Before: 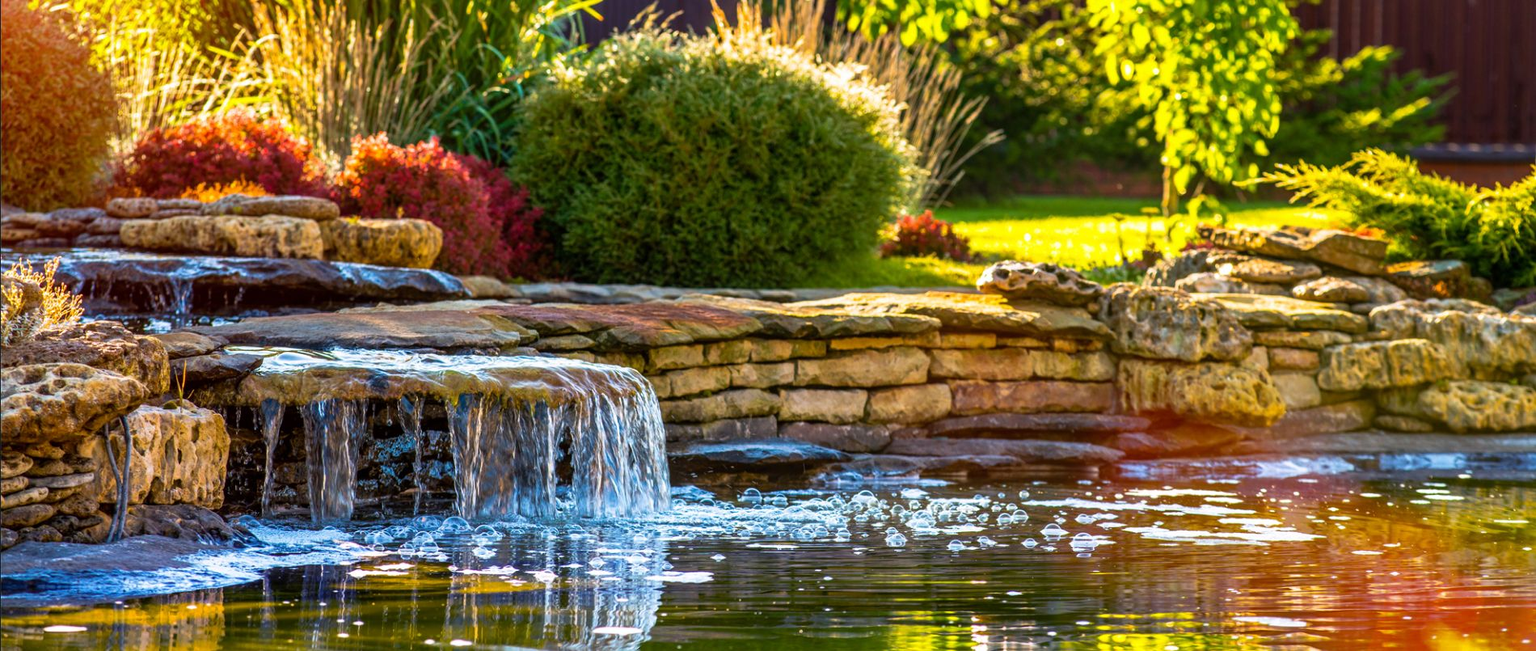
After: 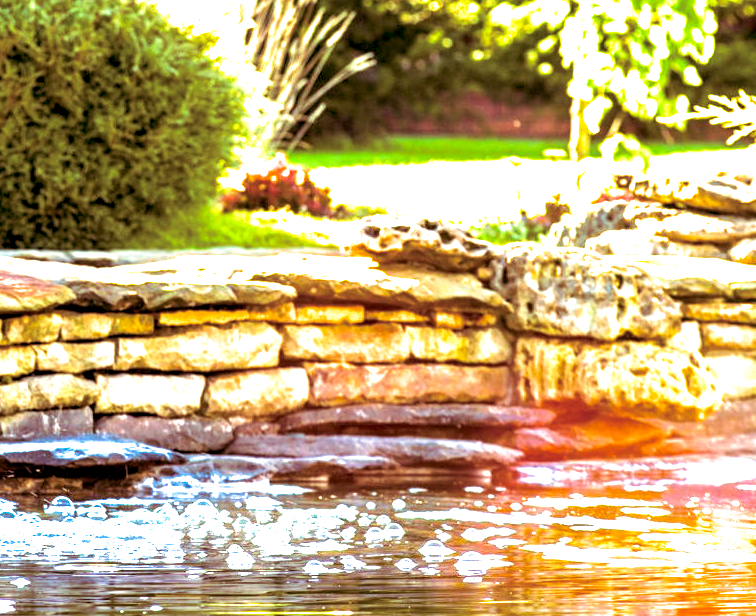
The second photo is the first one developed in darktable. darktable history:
exposure: black level correction 0.005, exposure 2.084 EV, compensate highlight preservation false
color correction: highlights a* -2.73, highlights b* -2.09, shadows a* 2.41, shadows b* 2.73
crop: left 45.721%, top 13.393%, right 14.118%, bottom 10.01%
split-toning: on, module defaults
